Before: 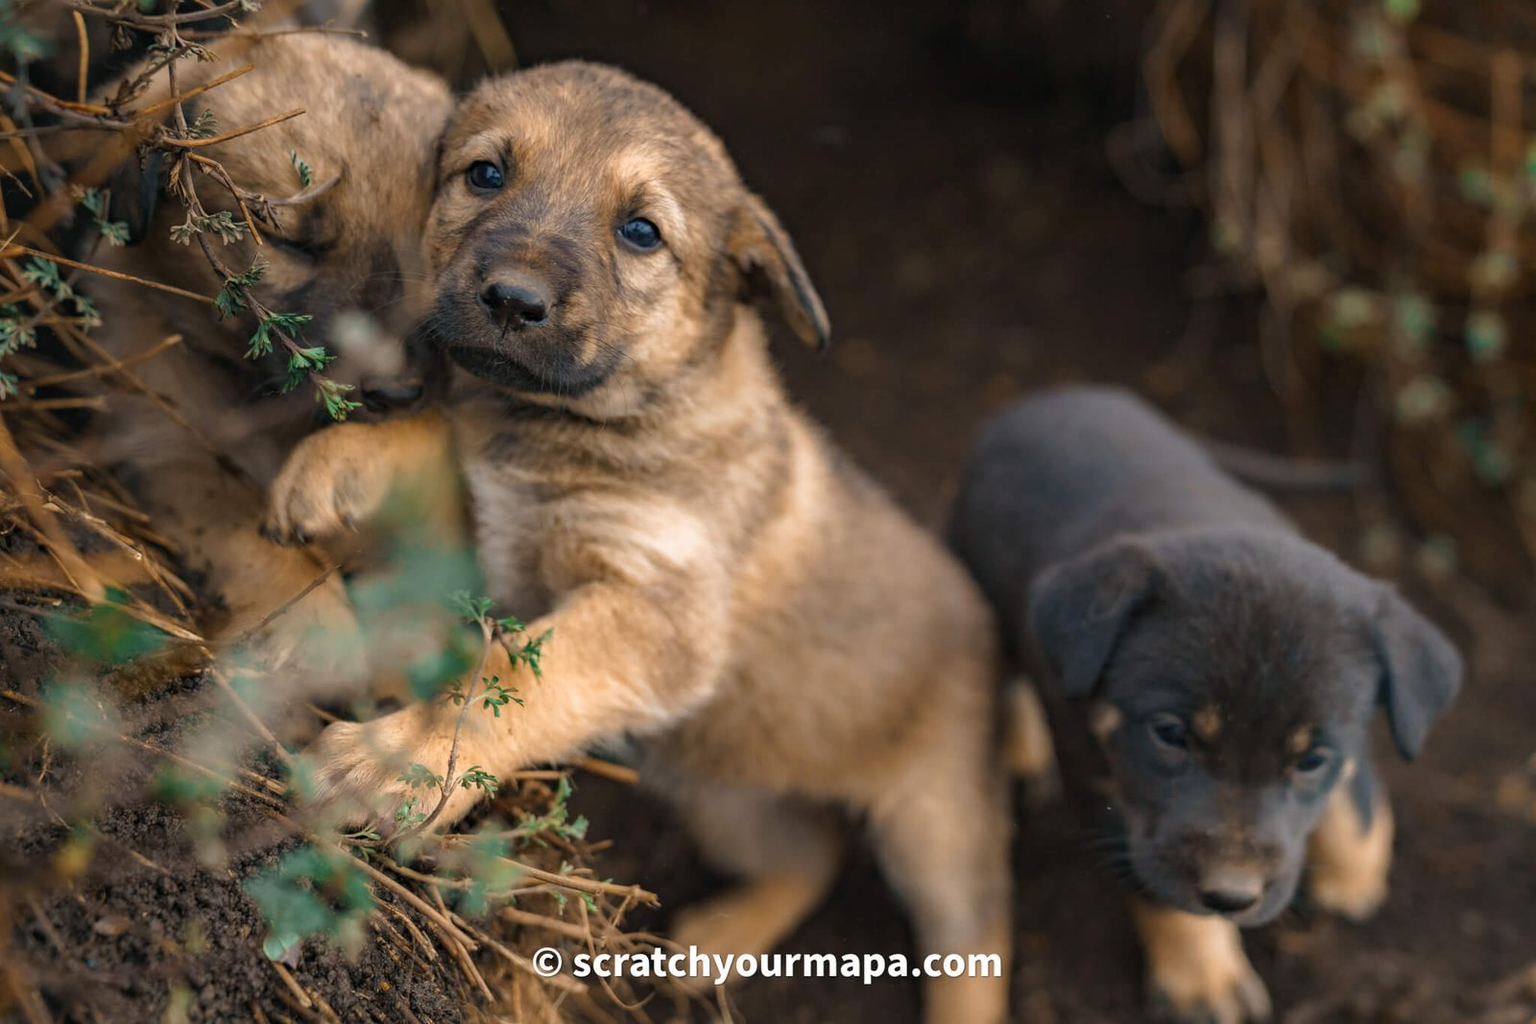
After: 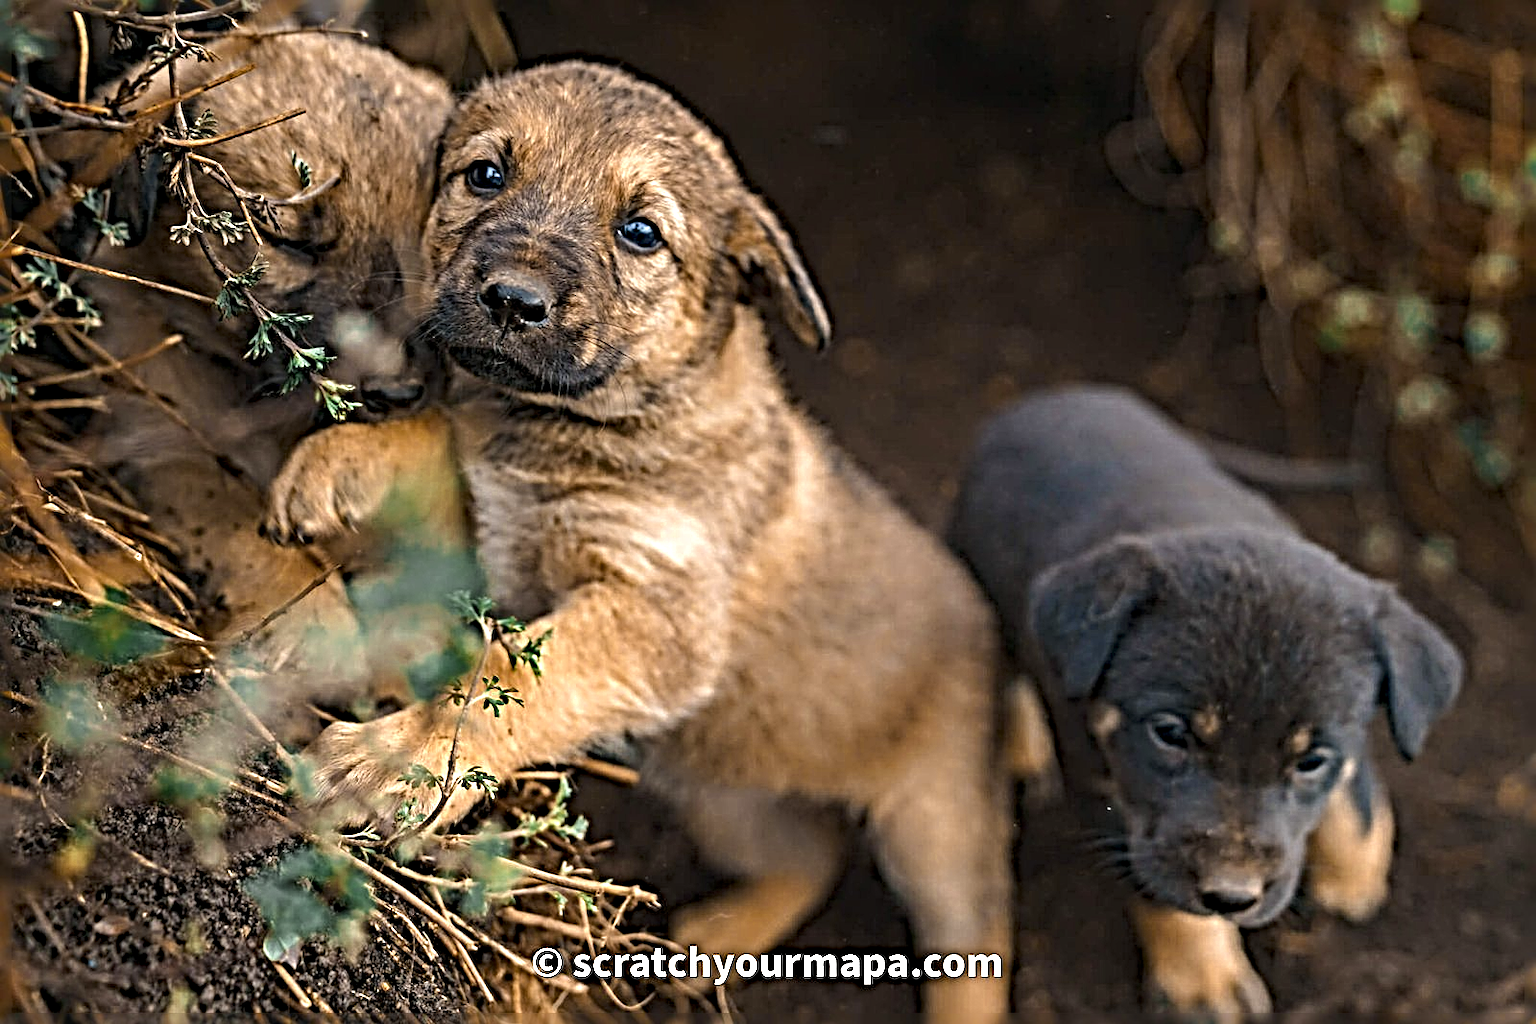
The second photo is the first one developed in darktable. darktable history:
color balance rgb: shadows lift › luminance -20.327%, perceptual saturation grading › global saturation 0.216%, perceptual brilliance grading › global brilliance 10.199%, perceptual brilliance grading › shadows 14.591%
sharpen: radius 6.249, amount 1.782, threshold 0.244
color zones: curves: ch0 [(0, 0.485) (0.178, 0.476) (0.261, 0.623) (0.411, 0.403) (0.708, 0.603) (0.934, 0.412)]; ch1 [(0.003, 0.485) (0.149, 0.496) (0.229, 0.584) (0.326, 0.551) (0.484, 0.262) (0.757, 0.643)]
exposure: exposure -0.155 EV, compensate highlight preservation false
